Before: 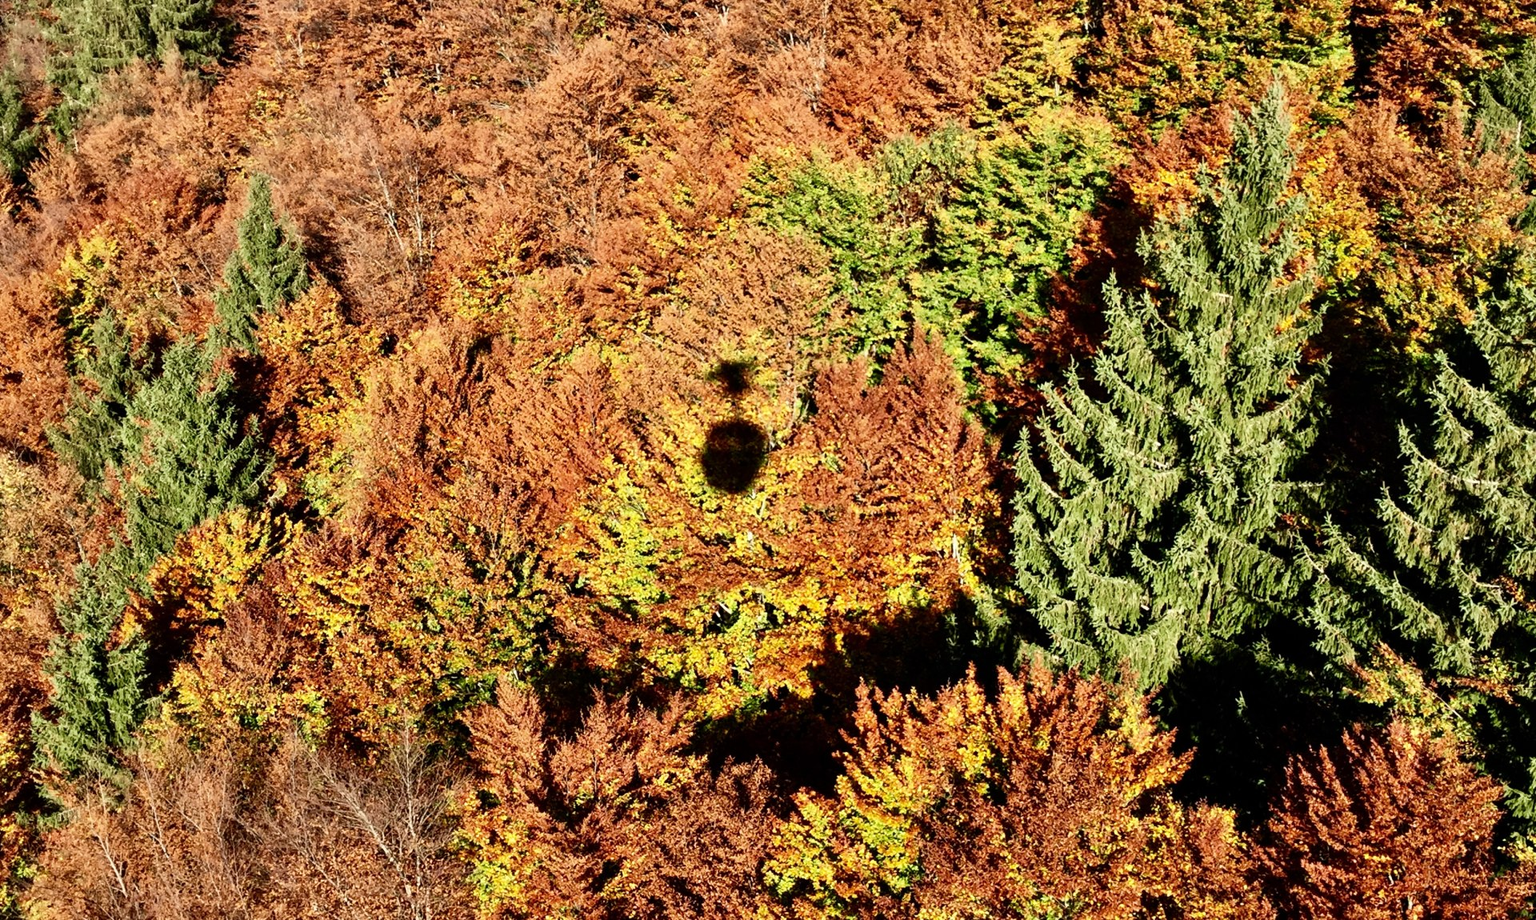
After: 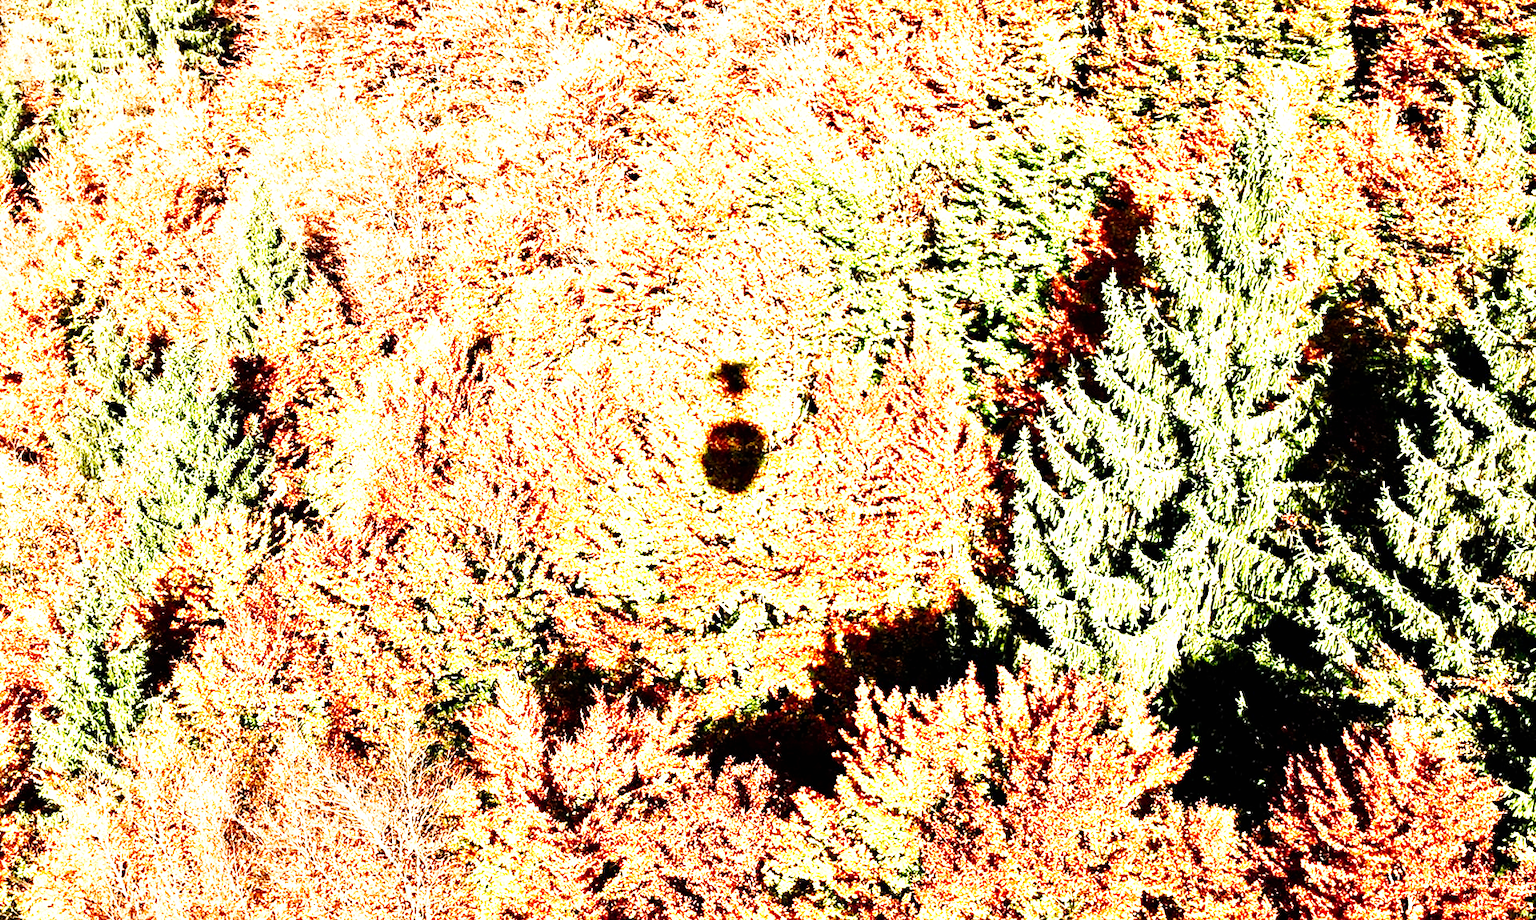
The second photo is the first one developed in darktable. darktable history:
base curve: curves: ch0 [(0, 0) (0.007, 0.004) (0.027, 0.03) (0.046, 0.07) (0.207, 0.54) (0.442, 0.872) (0.673, 0.972) (1, 1)], preserve colors none
sharpen: amount 0.217
exposure: black level correction 0.001, exposure 1.821 EV, compensate exposure bias true, compensate highlight preservation false
